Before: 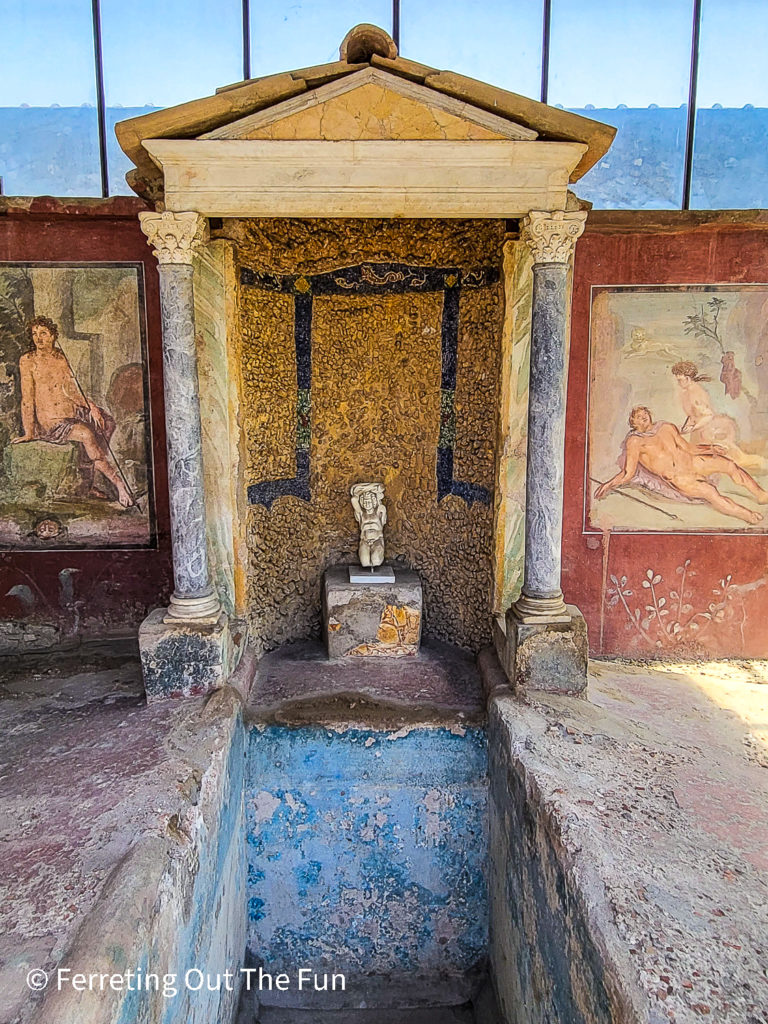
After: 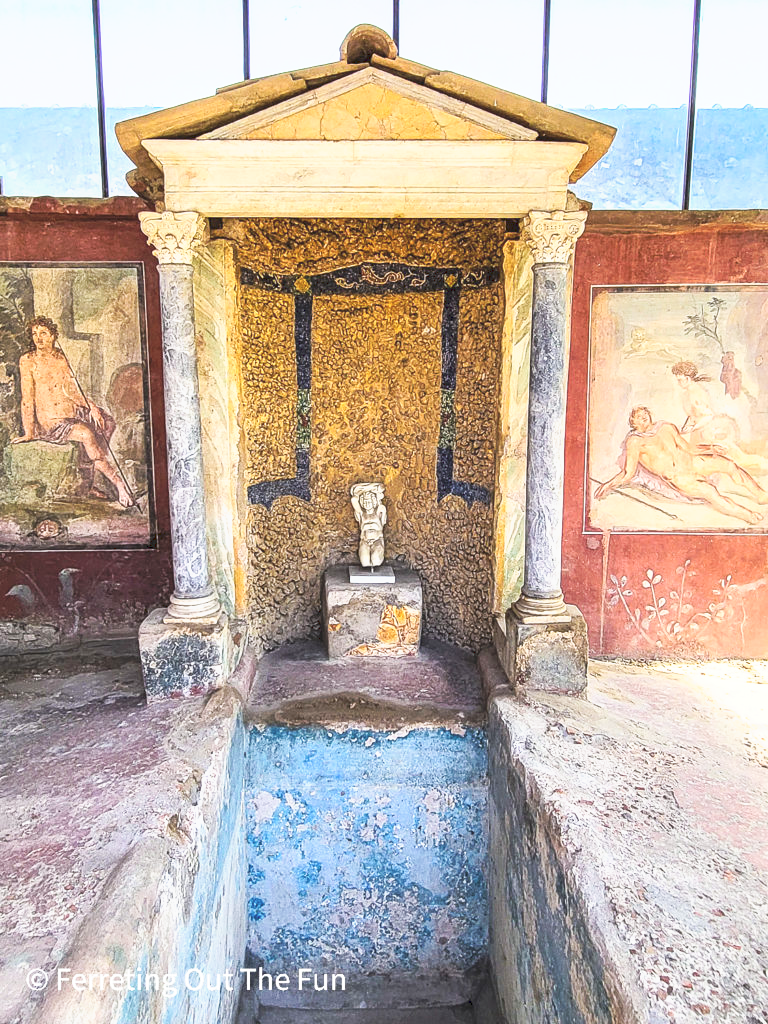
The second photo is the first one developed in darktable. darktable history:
tone curve: curves: ch0 [(0, 0) (0.003, 0.115) (0.011, 0.133) (0.025, 0.157) (0.044, 0.182) (0.069, 0.209) (0.1, 0.239) (0.136, 0.279) (0.177, 0.326) (0.224, 0.379) (0.277, 0.436) (0.335, 0.507) (0.399, 0.587) (0.468, 0.671) (0.543, 0.75) (0.623, 0.837) (0.709, 0.916) (0.801, 0.978) (0.898, 0.985) (1, 1)], preserve colors none
white balance: red 1, blue 1
